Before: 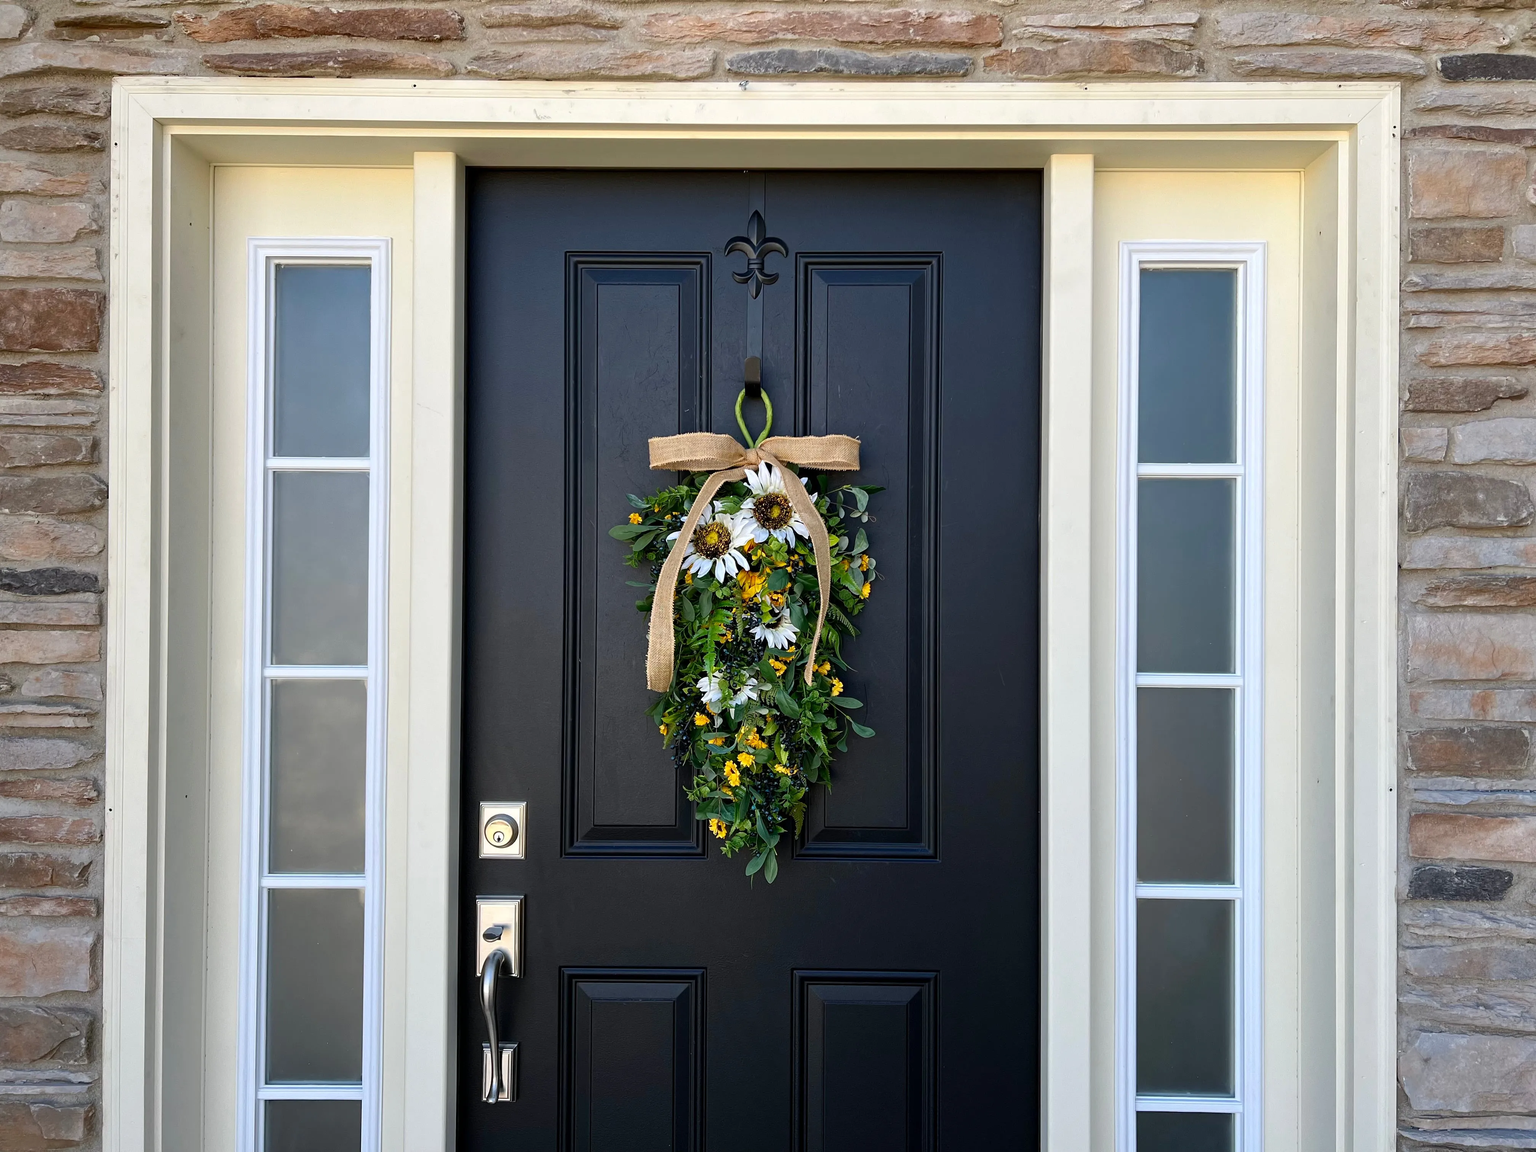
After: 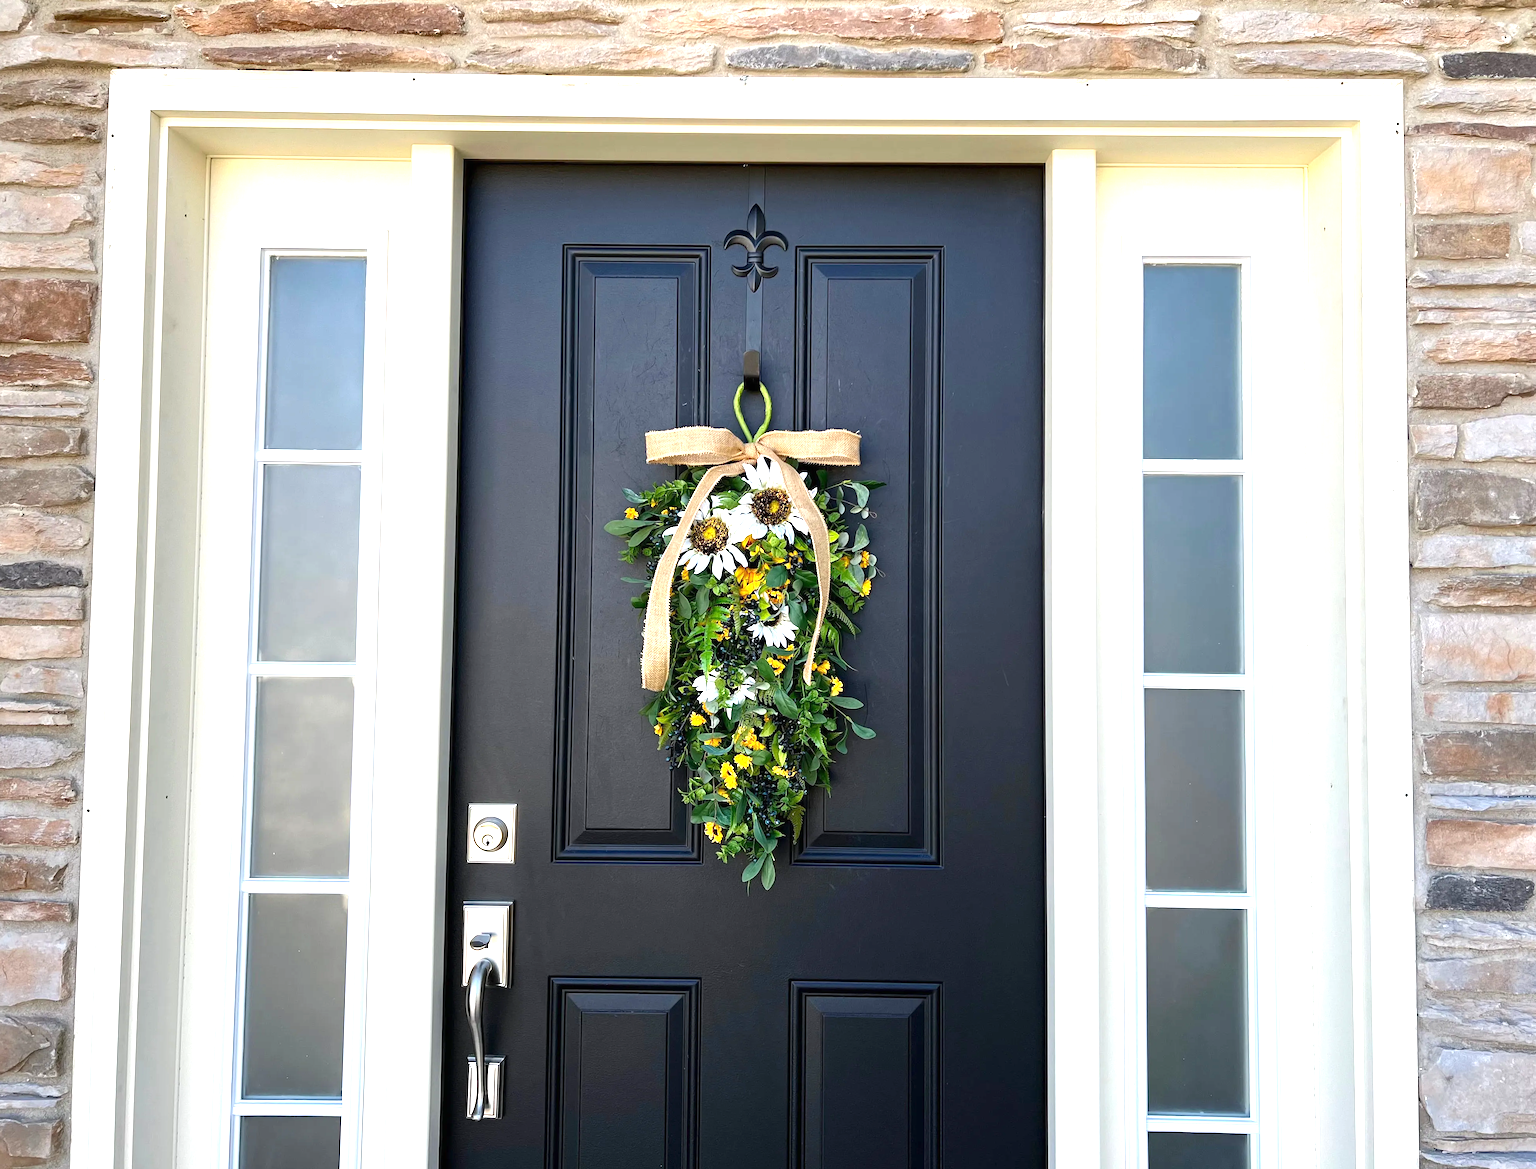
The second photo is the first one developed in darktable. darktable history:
exposure: black level correction 0, exposure 1.1 EV, compensate exposure bias true, compensate highlight preservation false
rotate and perspective: rotation 0.226°, lens shift (vertical) -0.042, crop left 0.023, crop right 0.982, crop top 0.006, crop bottom 0.994
